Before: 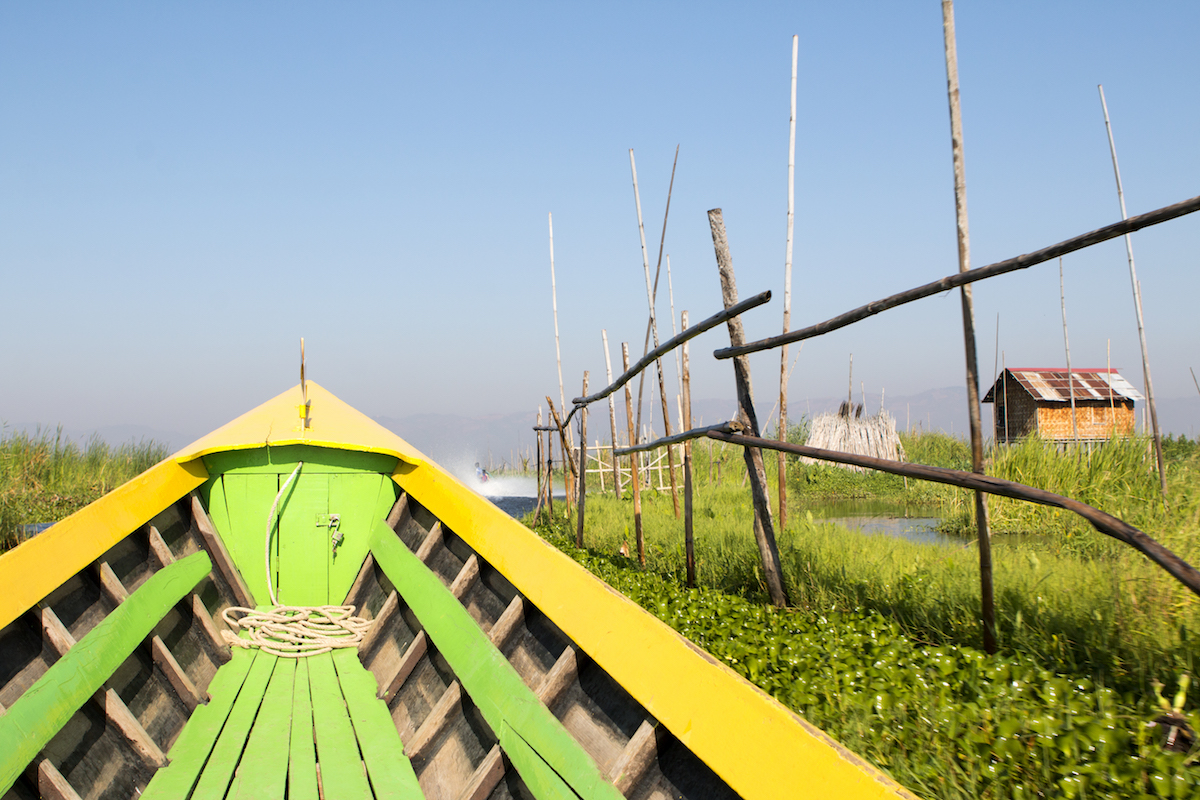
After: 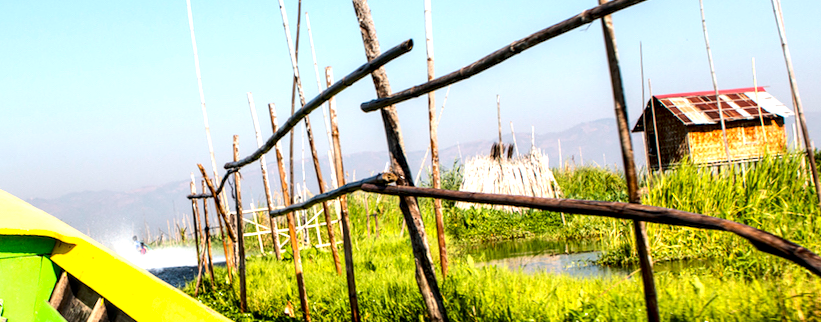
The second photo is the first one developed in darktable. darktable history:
contrast brightness saturation: contrast 0.13, brightness -0.05, saturation 0.16
exposure: exposure 0.197 EV, compensate highlight preservation false
rotate and perspective: rotation -5°, crop left 0.05, crop right 0.952, crop top 0.11, crop bottom 0.89
crop and rotate: left 27.938%, top 27.046%, bottom 27.046%
tone equalizer: -8 EV -0.417 EV, -7 EV -0.389 EV, -6 EV -0.333 EV, -5 EV -0.222 EV, -3 EV 0.222 EV, -2 EV 0.333 EV, -1 EV 0.389 EV, +0 EV 0.417 EV, edges refinement/feathering 500, mask exposure compensation -1.57 EV, preserve details no
local contrast: highlights 60%, shadows 60%, detail 160%
